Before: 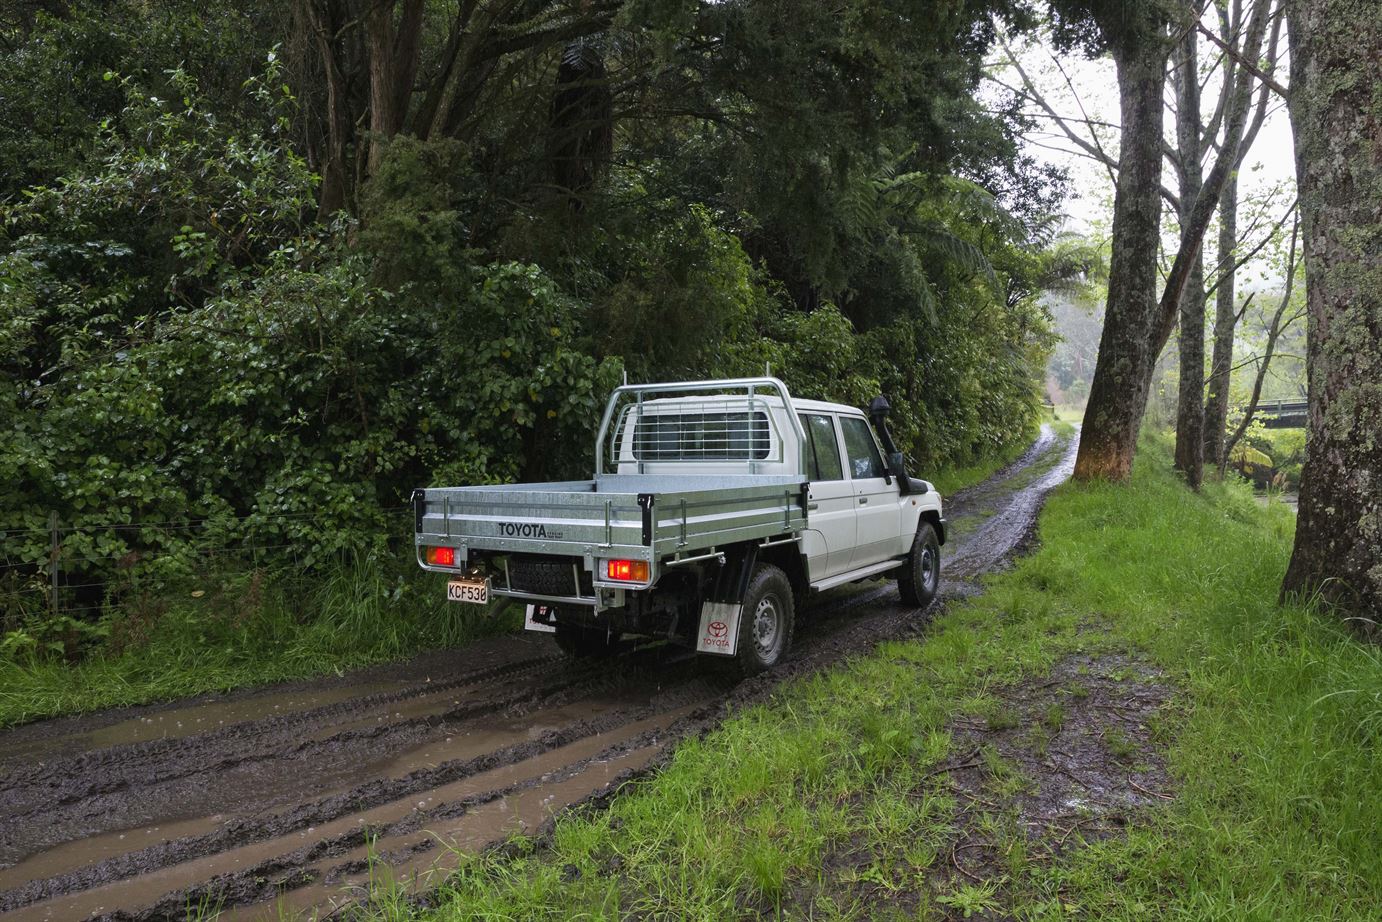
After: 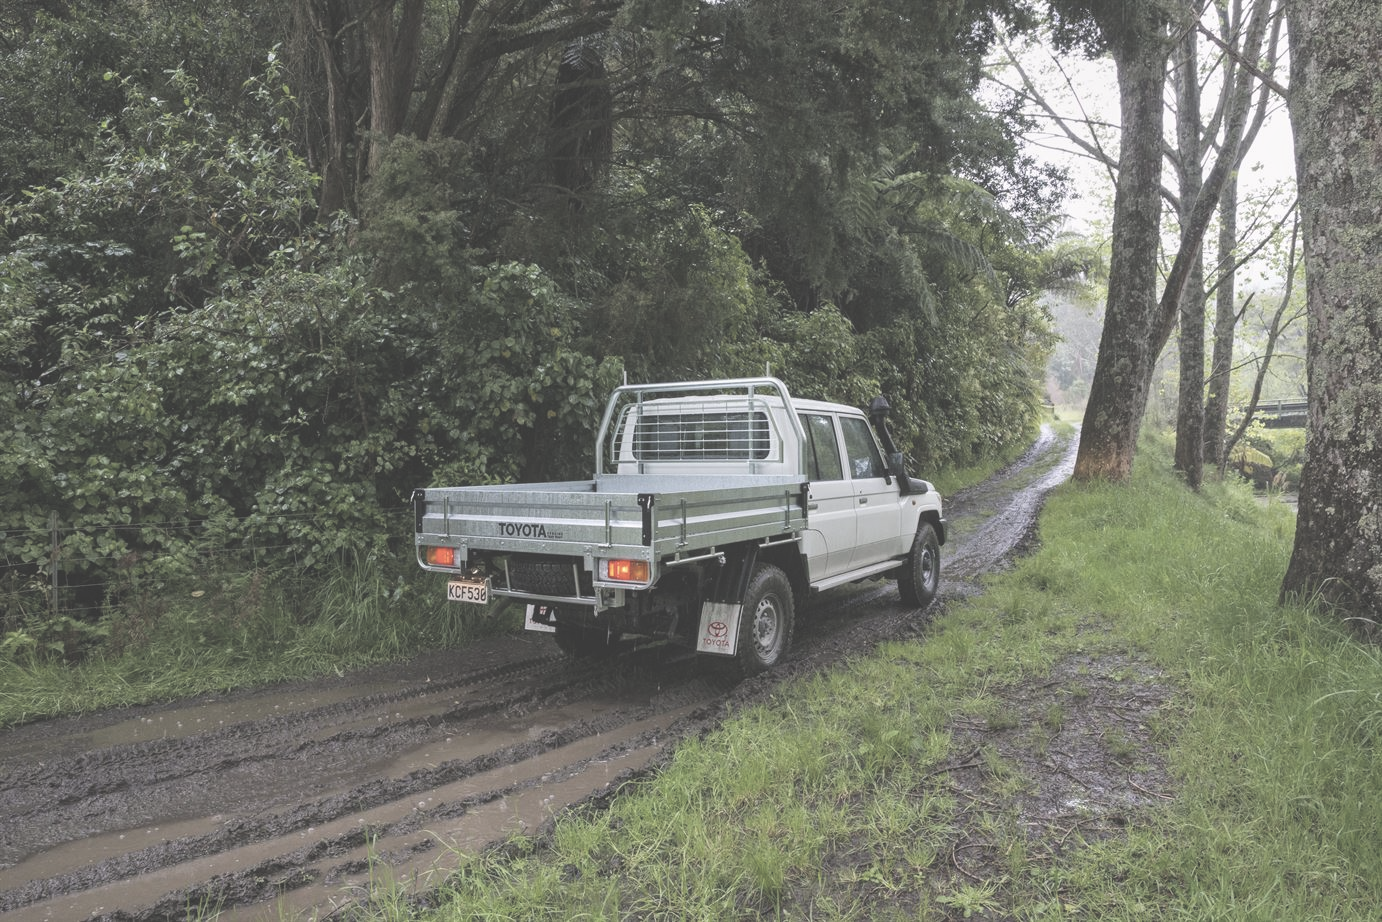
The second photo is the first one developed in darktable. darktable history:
local contrast: detail 110%
contrast brightness saturation: brightness 0.187, saturation -0.5
exposure: black level correction -0.016, compensate highlight preservation false
color balance rgb: highlights gain › chroma 0.28%, highlights gain › hue 331.99°, perceptual saturation grading › global saturation 19.339%
